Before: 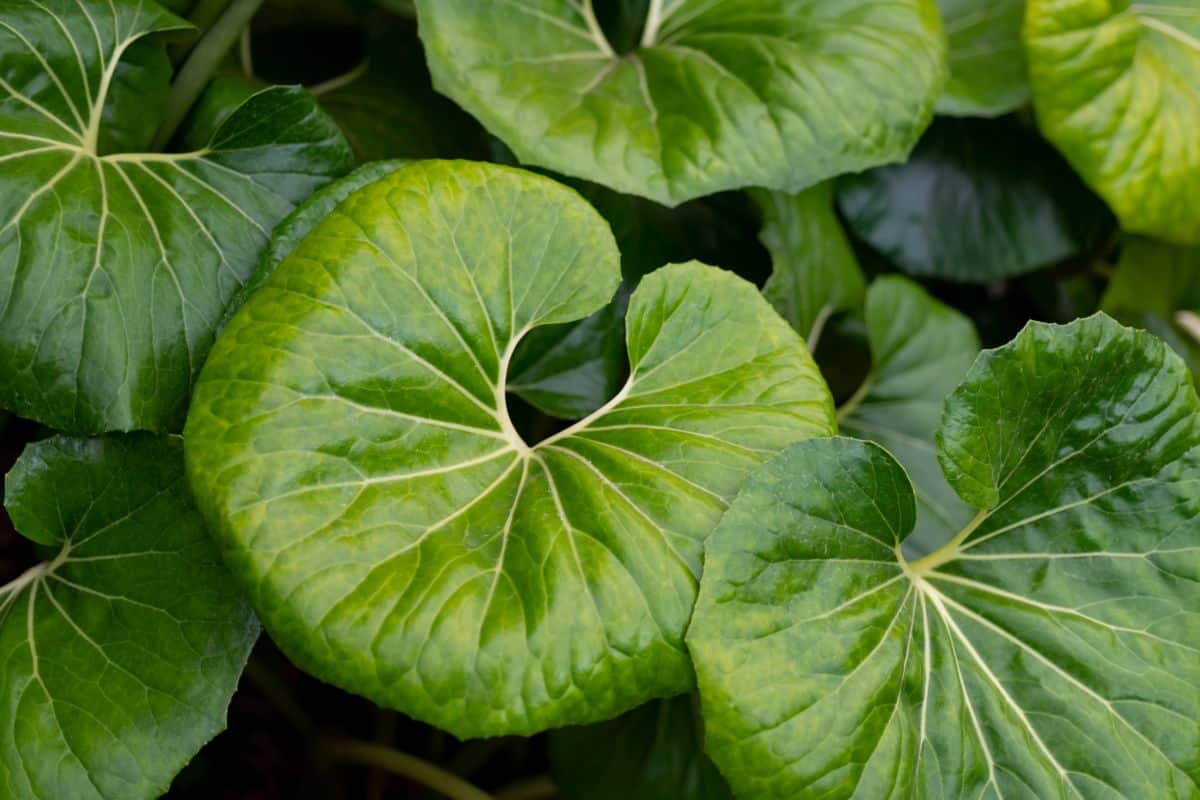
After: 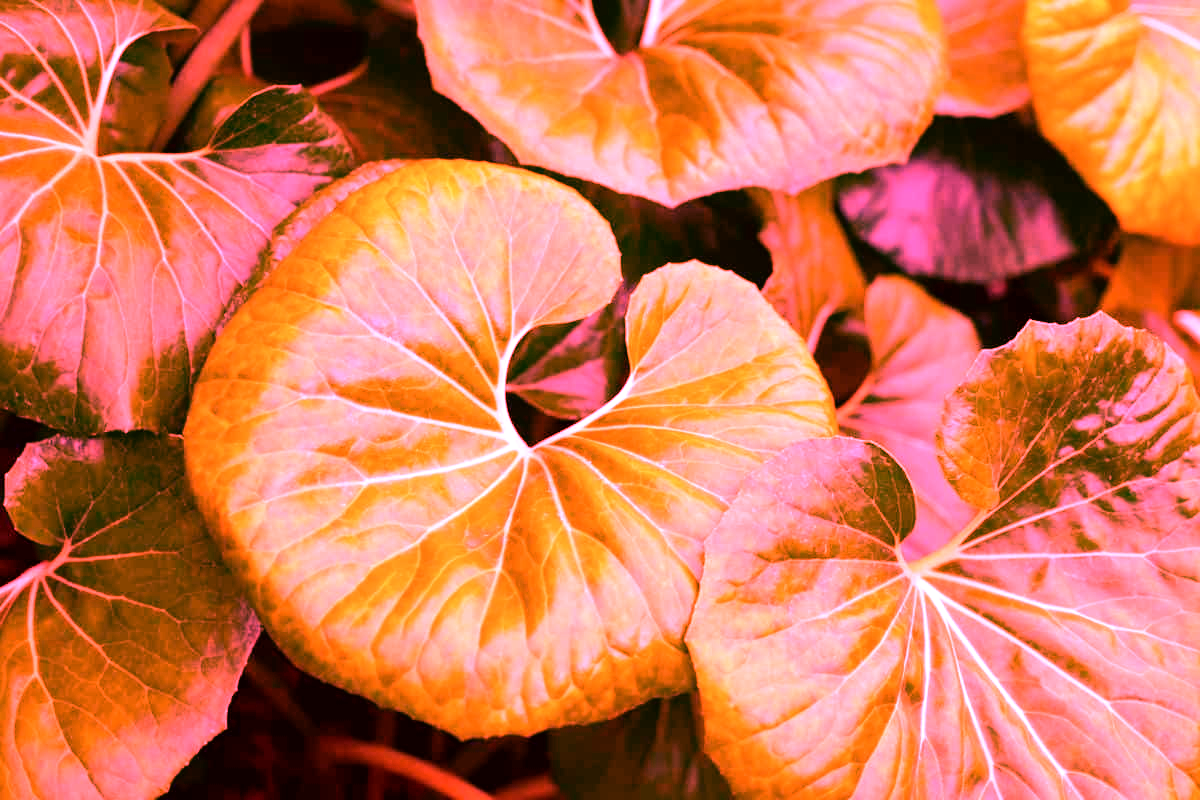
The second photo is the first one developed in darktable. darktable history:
white balance: red 4.26, blue 1.802
color correction: highlights a* -4.98, highlights b* -3.76, shadows a* 3.83, shadows b* 4.08
